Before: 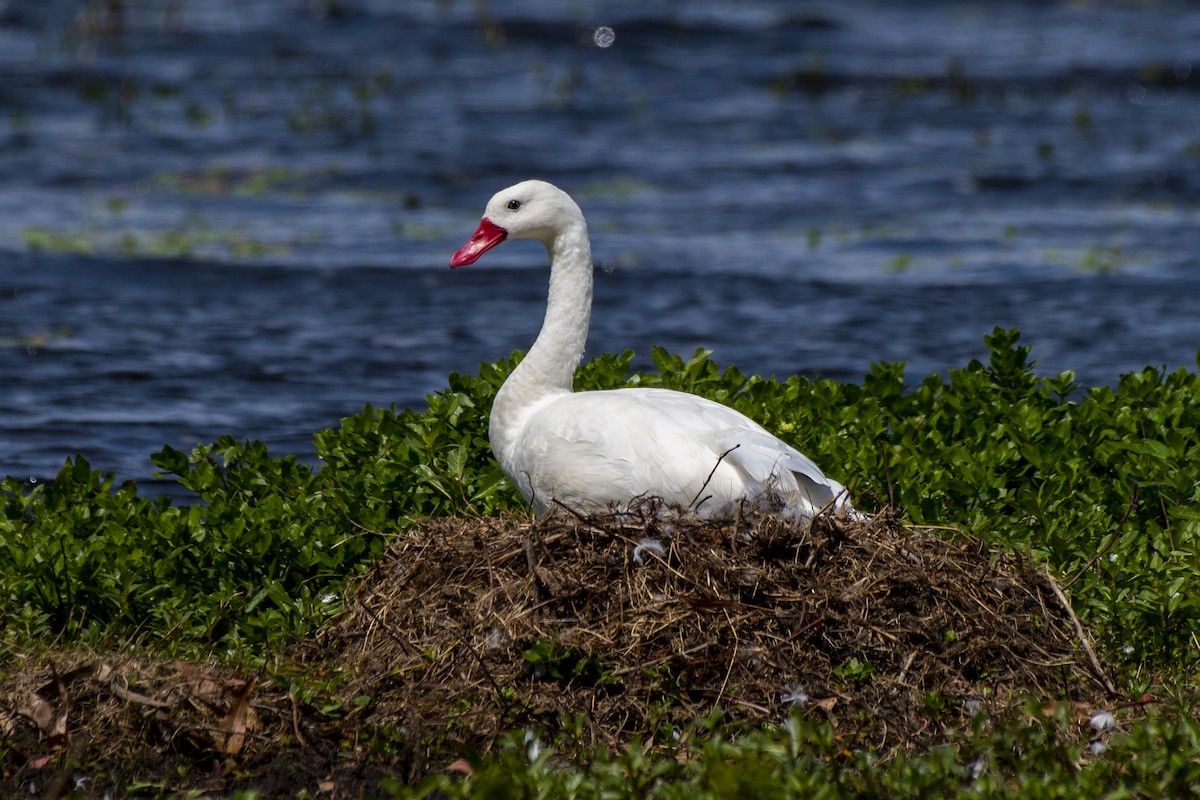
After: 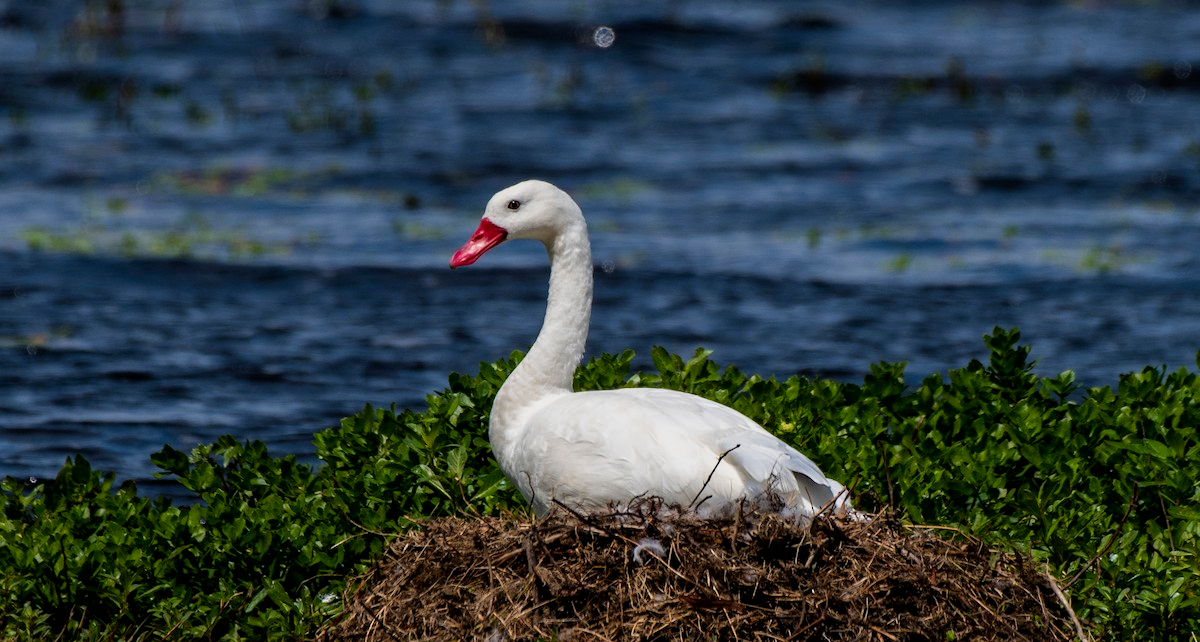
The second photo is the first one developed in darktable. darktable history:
filmic rgb: black relative exposure -9.5 EV, white relative exposure 3.02 EV, hardness 6.12
crop: bottom 19.644%
